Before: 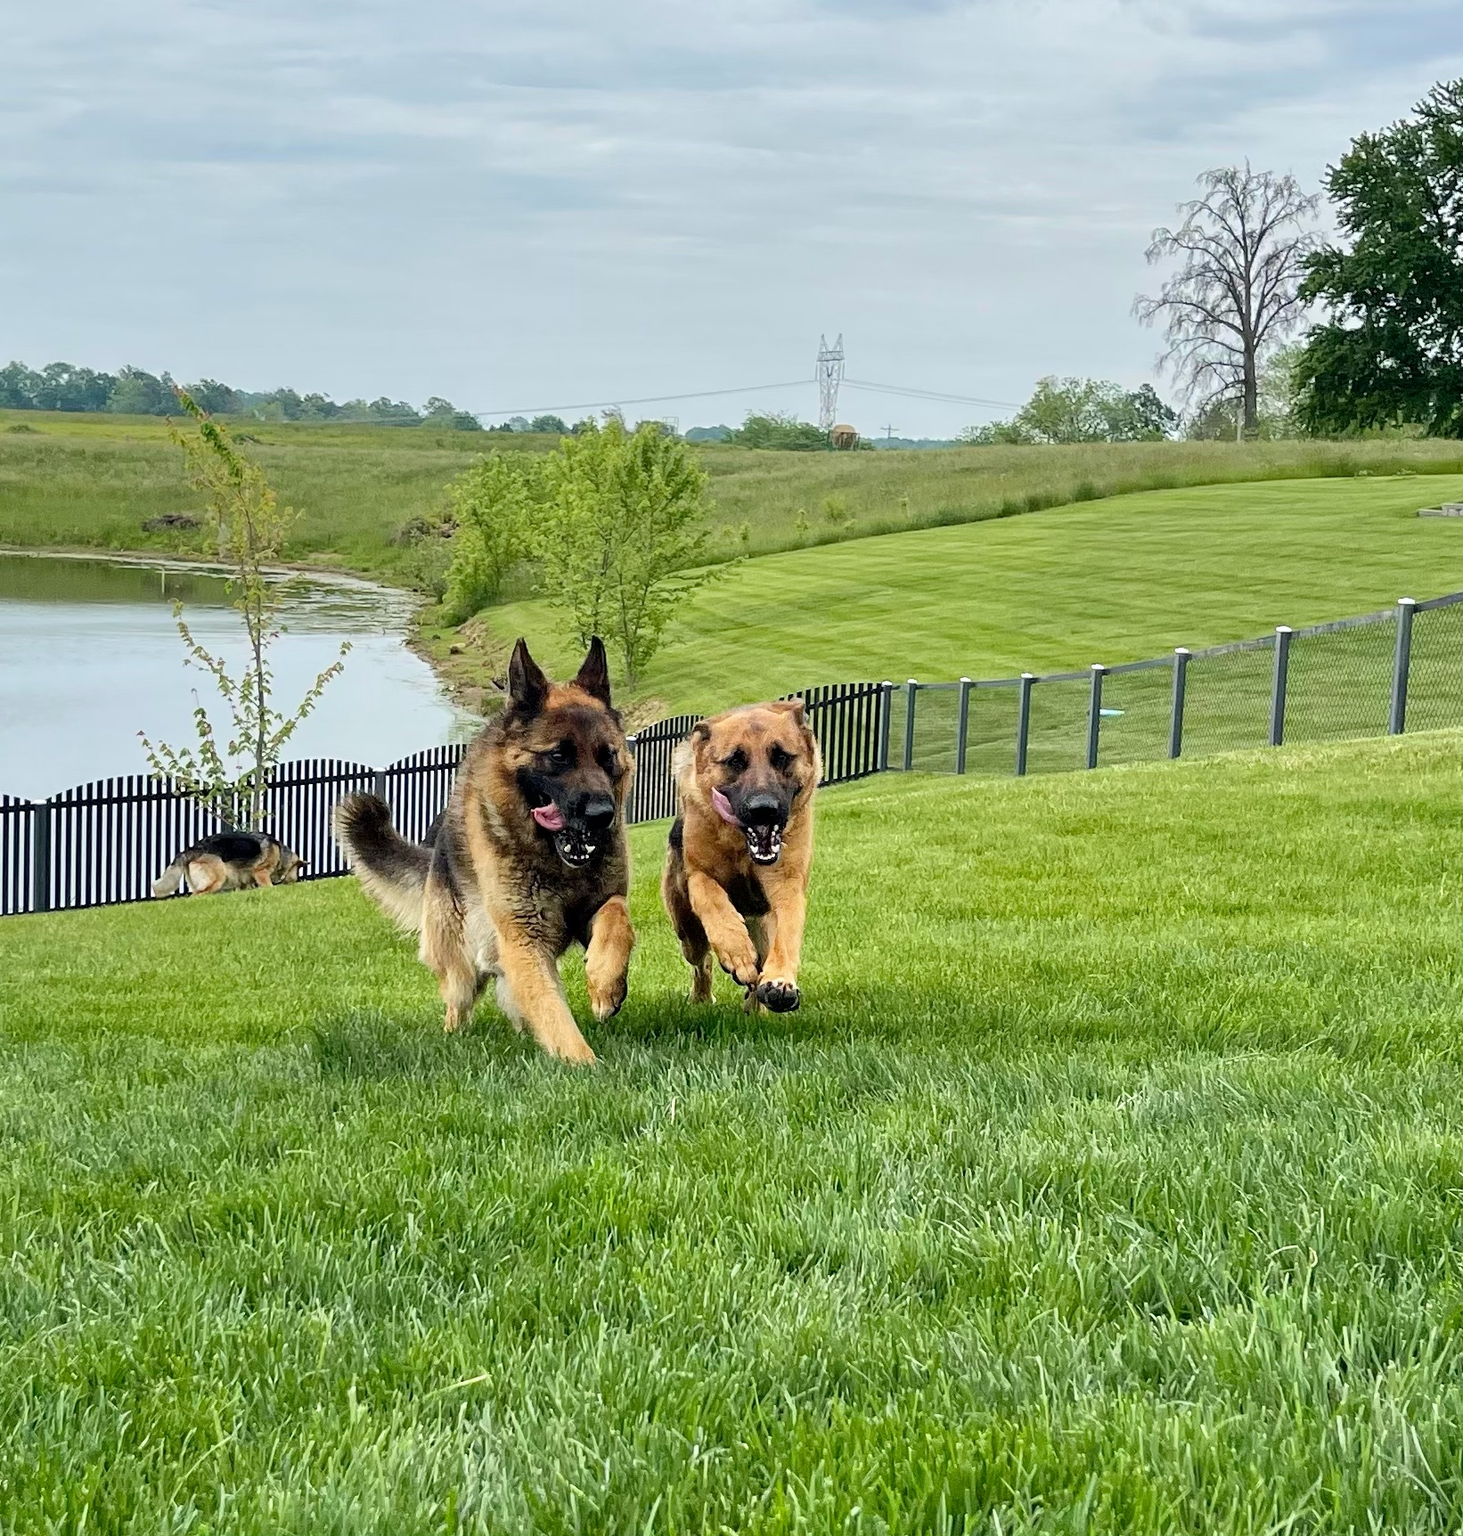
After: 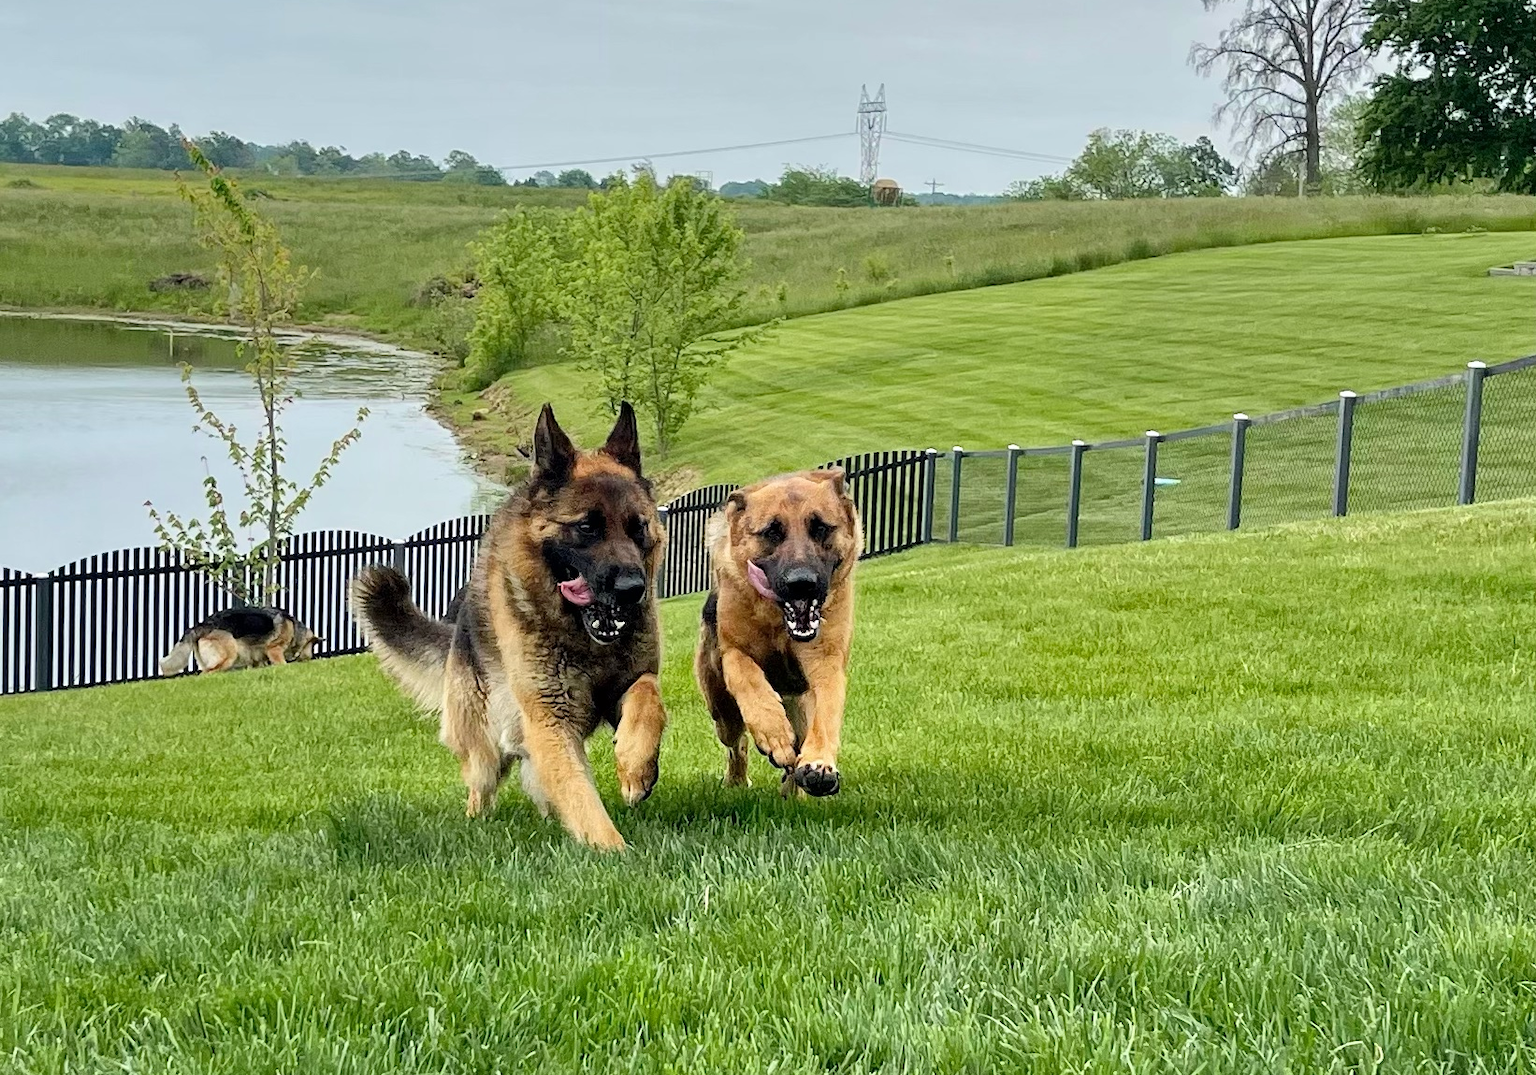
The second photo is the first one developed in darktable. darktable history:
shadows and highlights: shadows 36.63, highlights -27.63, soften with gaussian
crop: top 16.58%, bottom 16.678%
